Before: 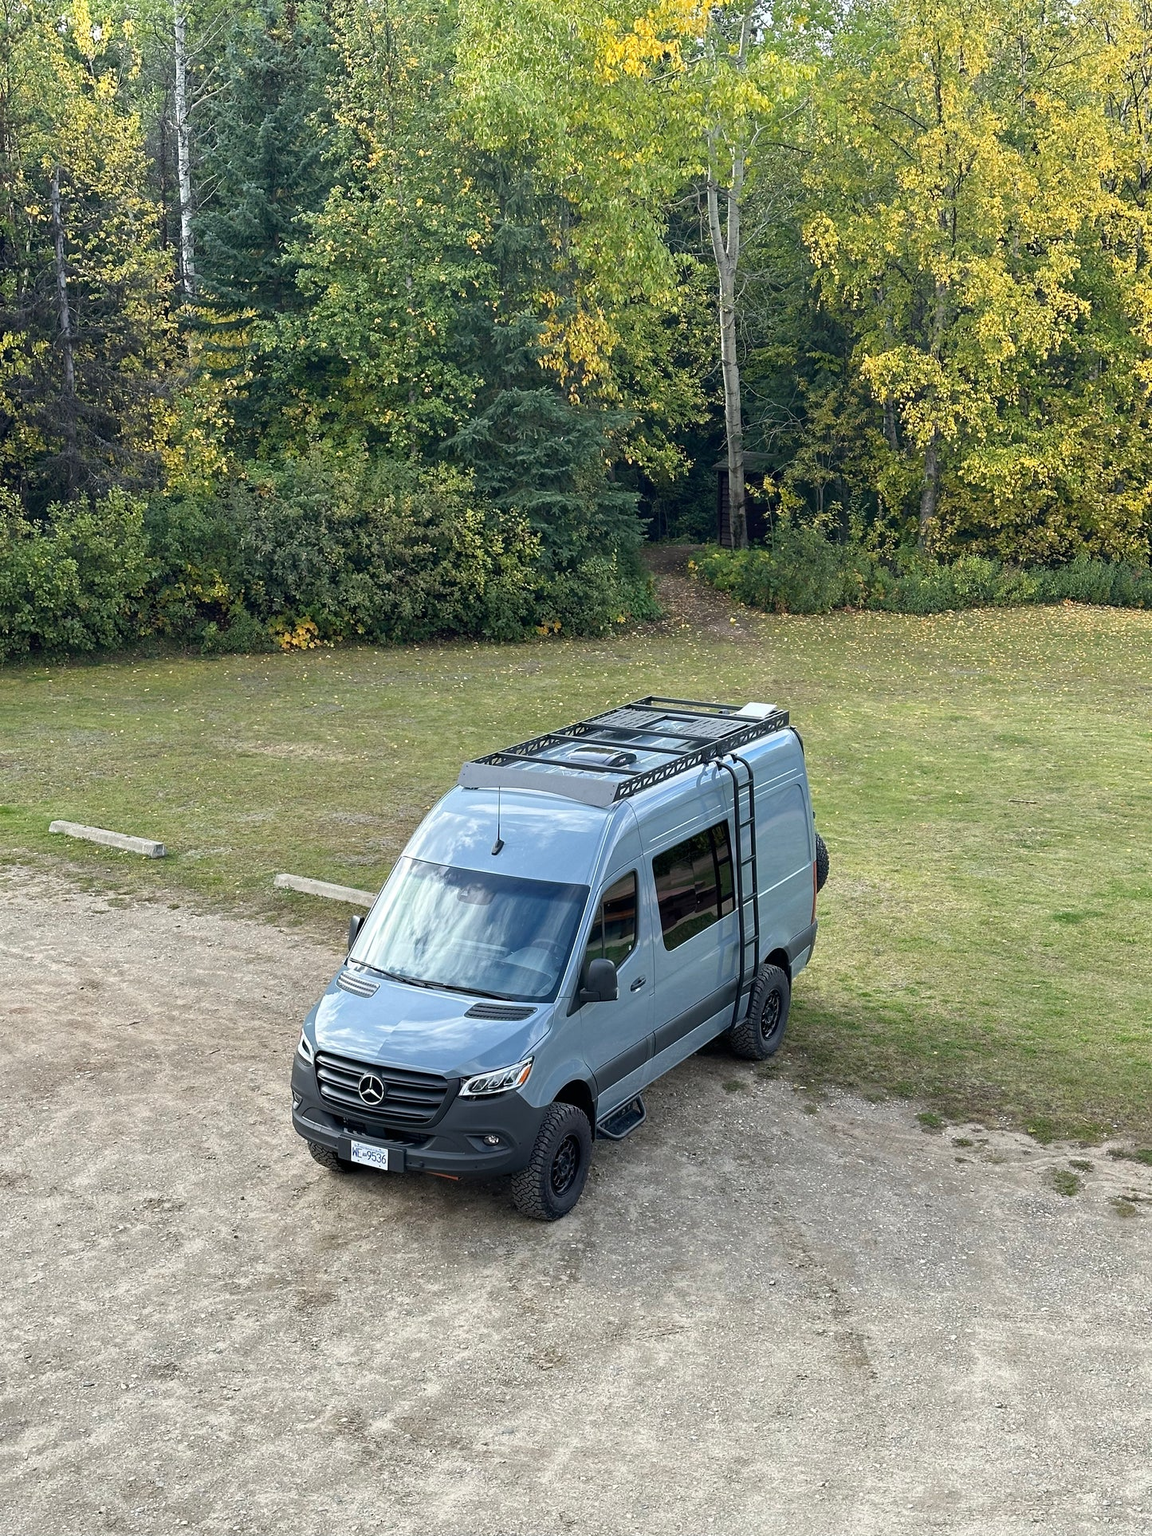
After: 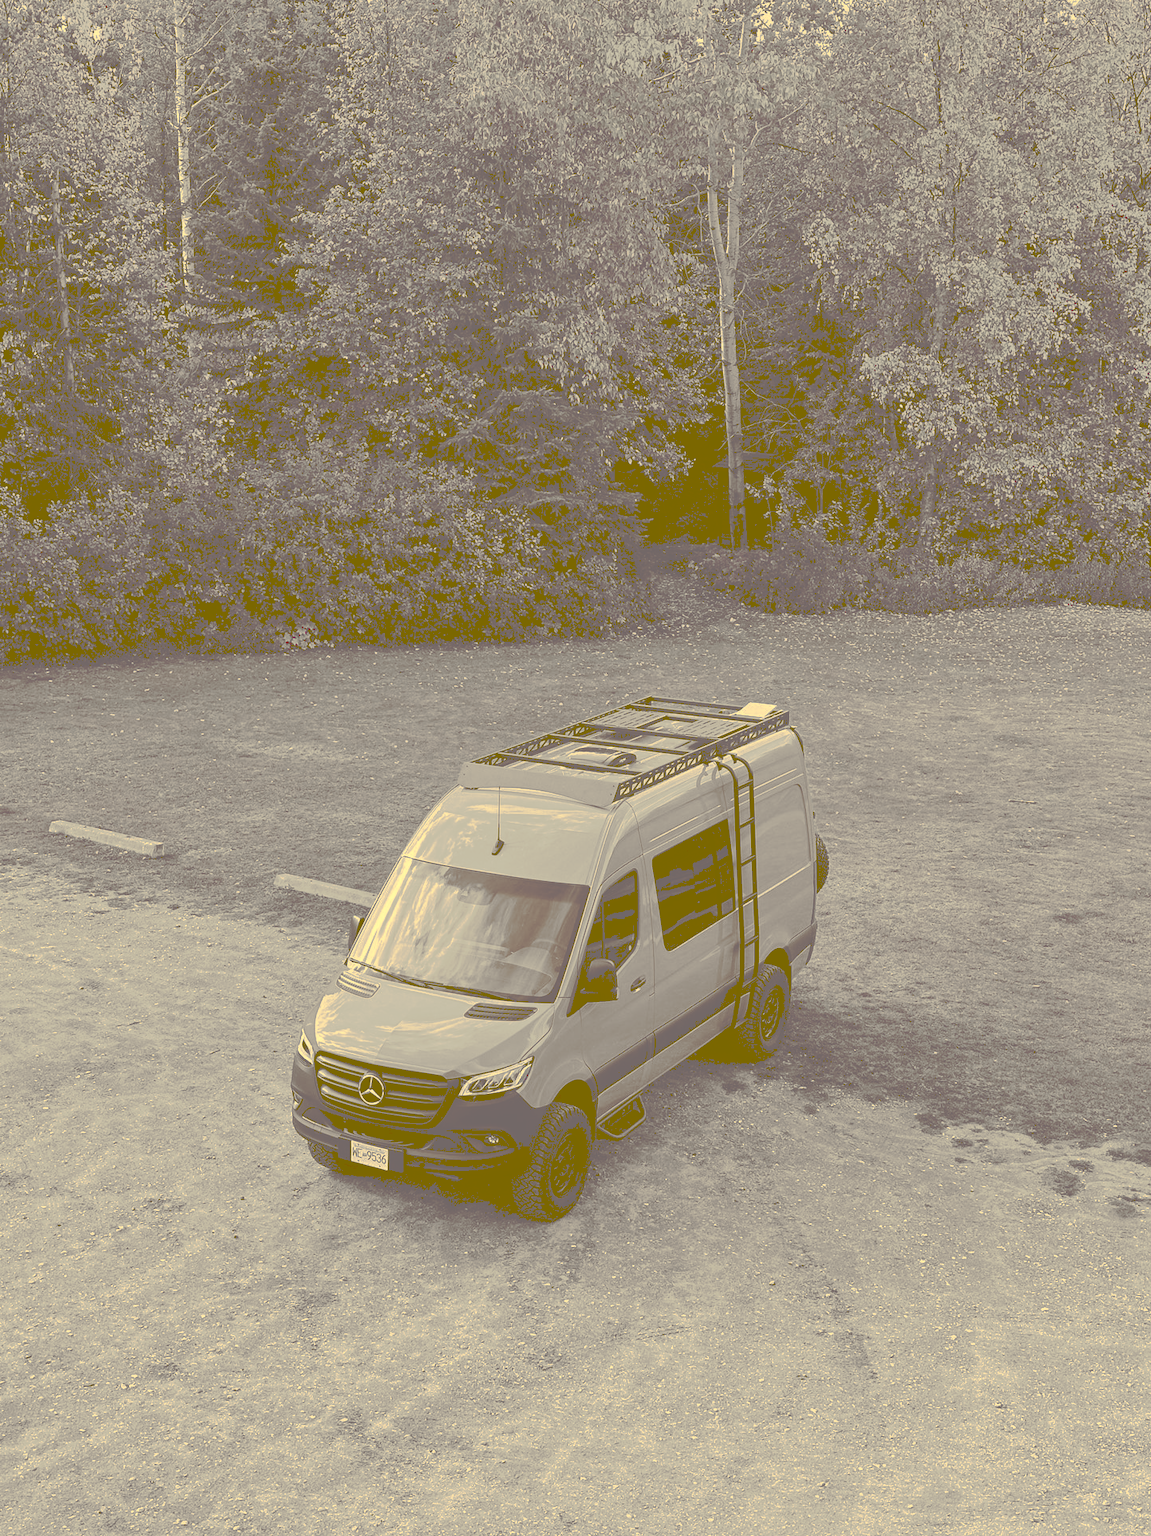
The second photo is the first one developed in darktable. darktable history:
tone curve: curves: ch0 [(0, 0) (0.003, 0.439) (0.011, 0.439) (0.025, 0.439) (0.044, 0.439) (0.069, 0.439) (0.1, 0.439) (0.136, 0.44) (0.177, 0.444) (0.224, 0.45) (0.277, 0.462) (0.335, 0.487) (0.399, 0.528) (0.468, 0.577) (0.543, 0.621) (0.623, 0.669) (0.709, 0.715) (0.801, 0.764) (0.898, 0.804) (1, 1)], preserve colors none
color look up table: target L [91, 82.28, 80.27, 82.5, 67.72, 47.35, 52.4, 38.05, 32.52, 38.05, 11.09, 18.39, 75.91, 74.64, 61.67, 67.76, 55.56, 38.89, 53.73, 40.45, 32.52, 37.54, 39.22, 9.992, 11.16, 10.32, 99.42, 85.11, 88.13, 77.23, 80.8, 85.84, 87.95, 64.13, 57.9, 41.17, 41.95, 46.06, 29.85, 18.39, 41.98, 24.11, 9.104, 88.85, 85.84, 85.11, 55.56, 42.41, 21.33], target a [0.11, 0.128, 1.094, 1.274, 1.763, 3.195, 4.395, 4.93, 7.549, 4.93, 47.49, 26.42, 0.84, 1.89, 1.696, 1.99, 3.324, 4.656, 3.336, 4.187, 7.549, 4.197, 4.195, 45.39, 47.63, 46.03, -0.412, -0.45, 0.036, 0.349, 0.103, -0.453, -0.758, 1.749, 2.955, 3.575, 3.179, 3.692, 8.648, 26.42, 3.315, 16.88, 43.68, -0.027, -0.453, -0.45, 3.324, 3.32, 21.98], target b [33.31, 26.44, 24.66, 25.72, 17.63, 8.93, 11.83, 7.248, 13.11, 7.248, 18.26, 30.83, 21.74, 20.91, 15.38, 16.73, 12.76, 6.937, 11.78, 6.672, 13.11, 7.563, 6.739, 16.38, 18.37, 16.94, 45.68, 28.48, 30.82, 23.23, 25.4, 28.45, 30.55, 15.78, 13.58, 7.089, 8.313, 8.465, 15.4, 30.83, 7.629, 40.67, 14.86, 30.87, 28.45, 28.48, 12.76, 7.057, 35.88], num patches 49
